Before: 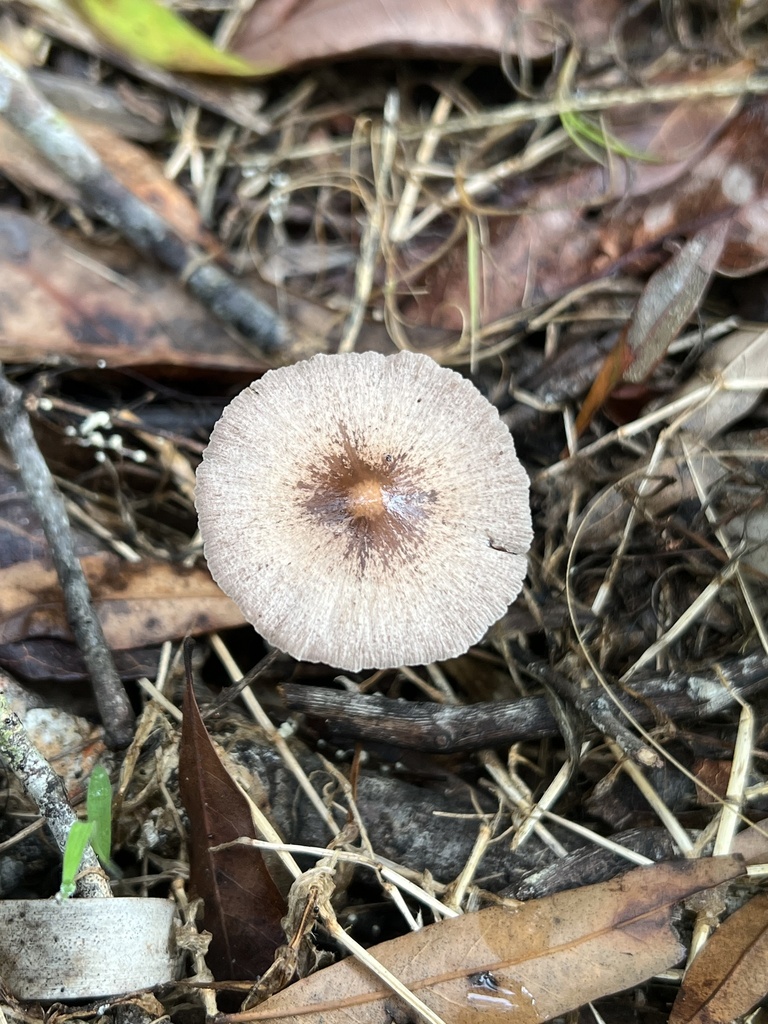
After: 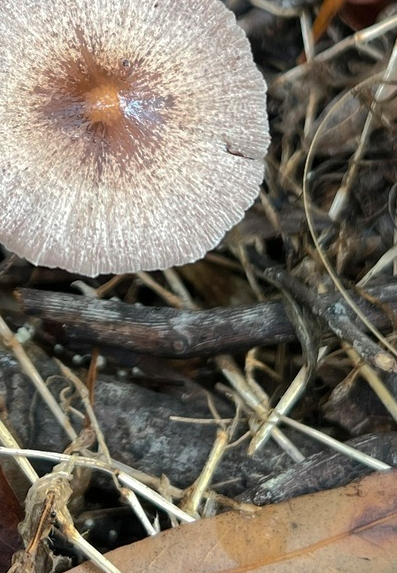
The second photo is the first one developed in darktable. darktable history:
shadows and highlights: shadows 39.22, highlights -59.89
tone equalizer: edges refinement/feathering 500, mask exposure compensation -1.57 EV, preserve details no
crop: left 34.304%, top 38.602%, right 13.886%, bottom 5.369%
